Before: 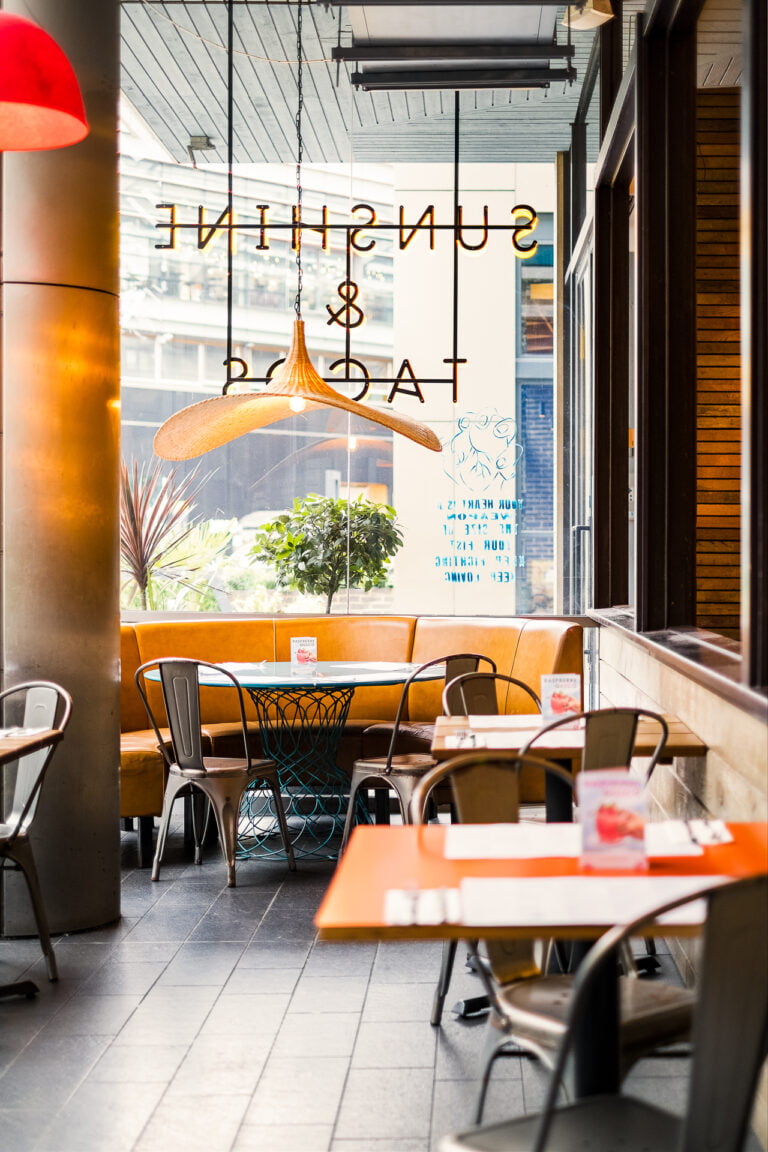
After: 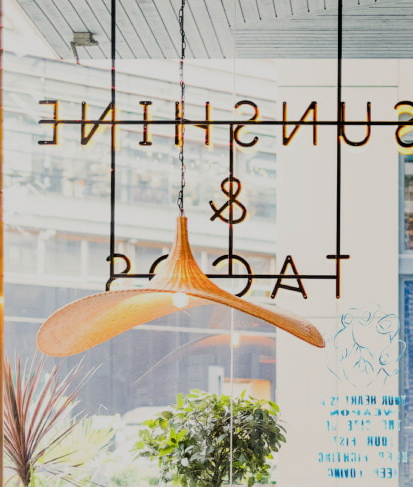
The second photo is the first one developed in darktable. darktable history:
crop: left 15.306%, top 9.065%, right 30.789%, bottom 48.638%
filmic rgb: black relative exposure -7.65 EV, white relative exposure 4.56 EV, hardness 3.61
